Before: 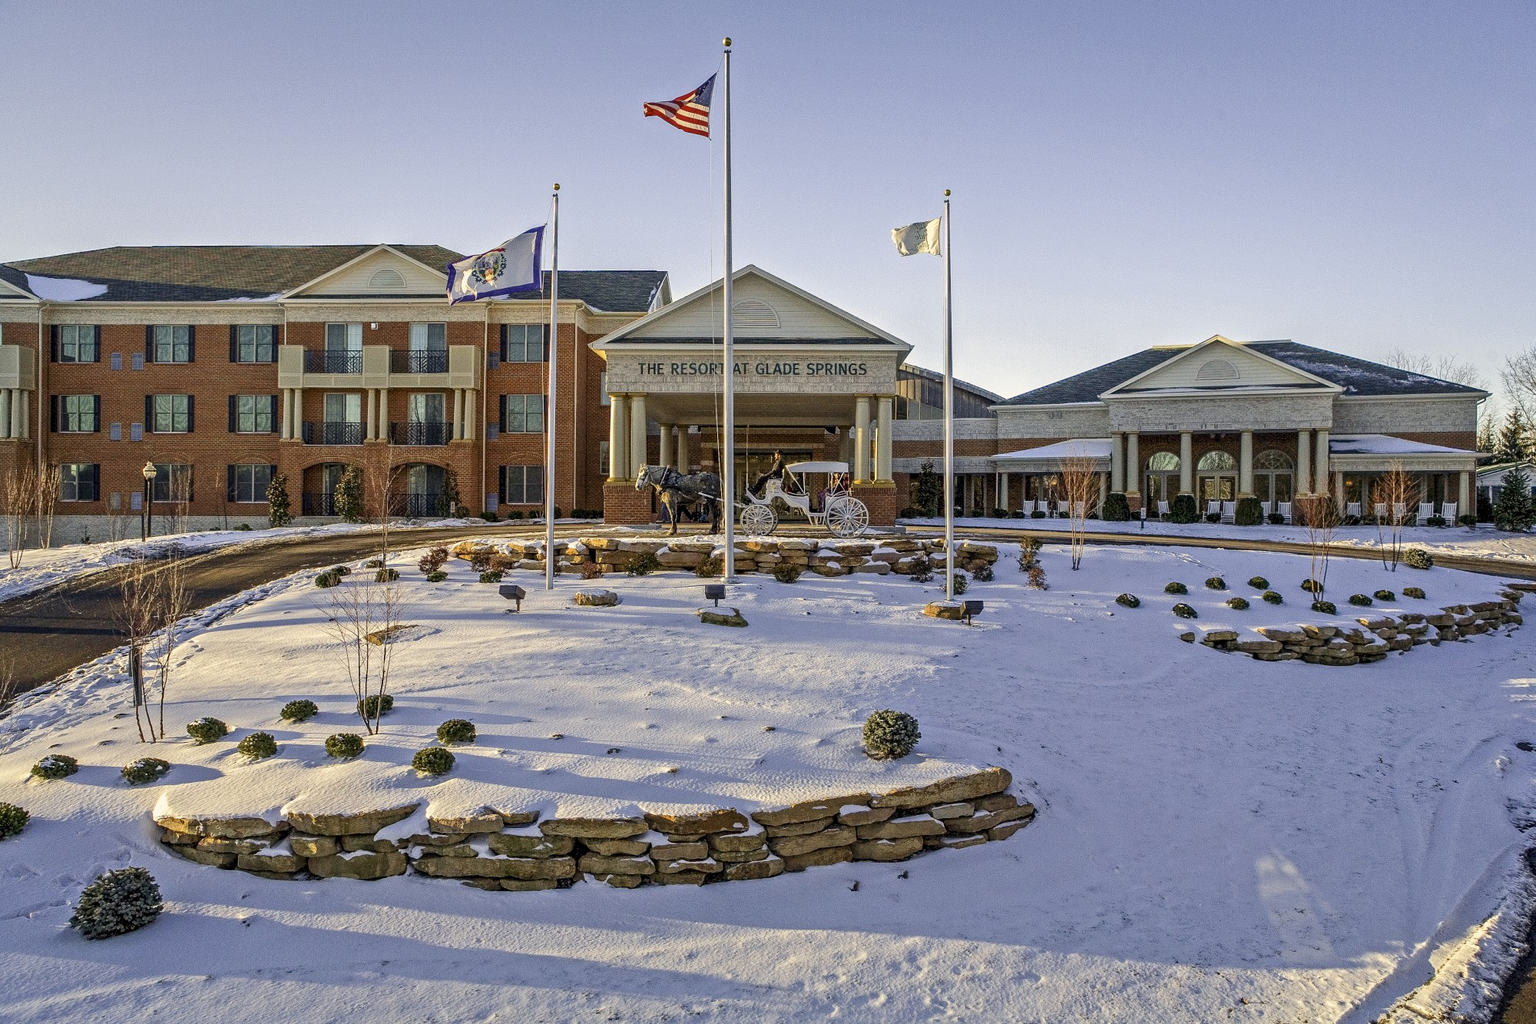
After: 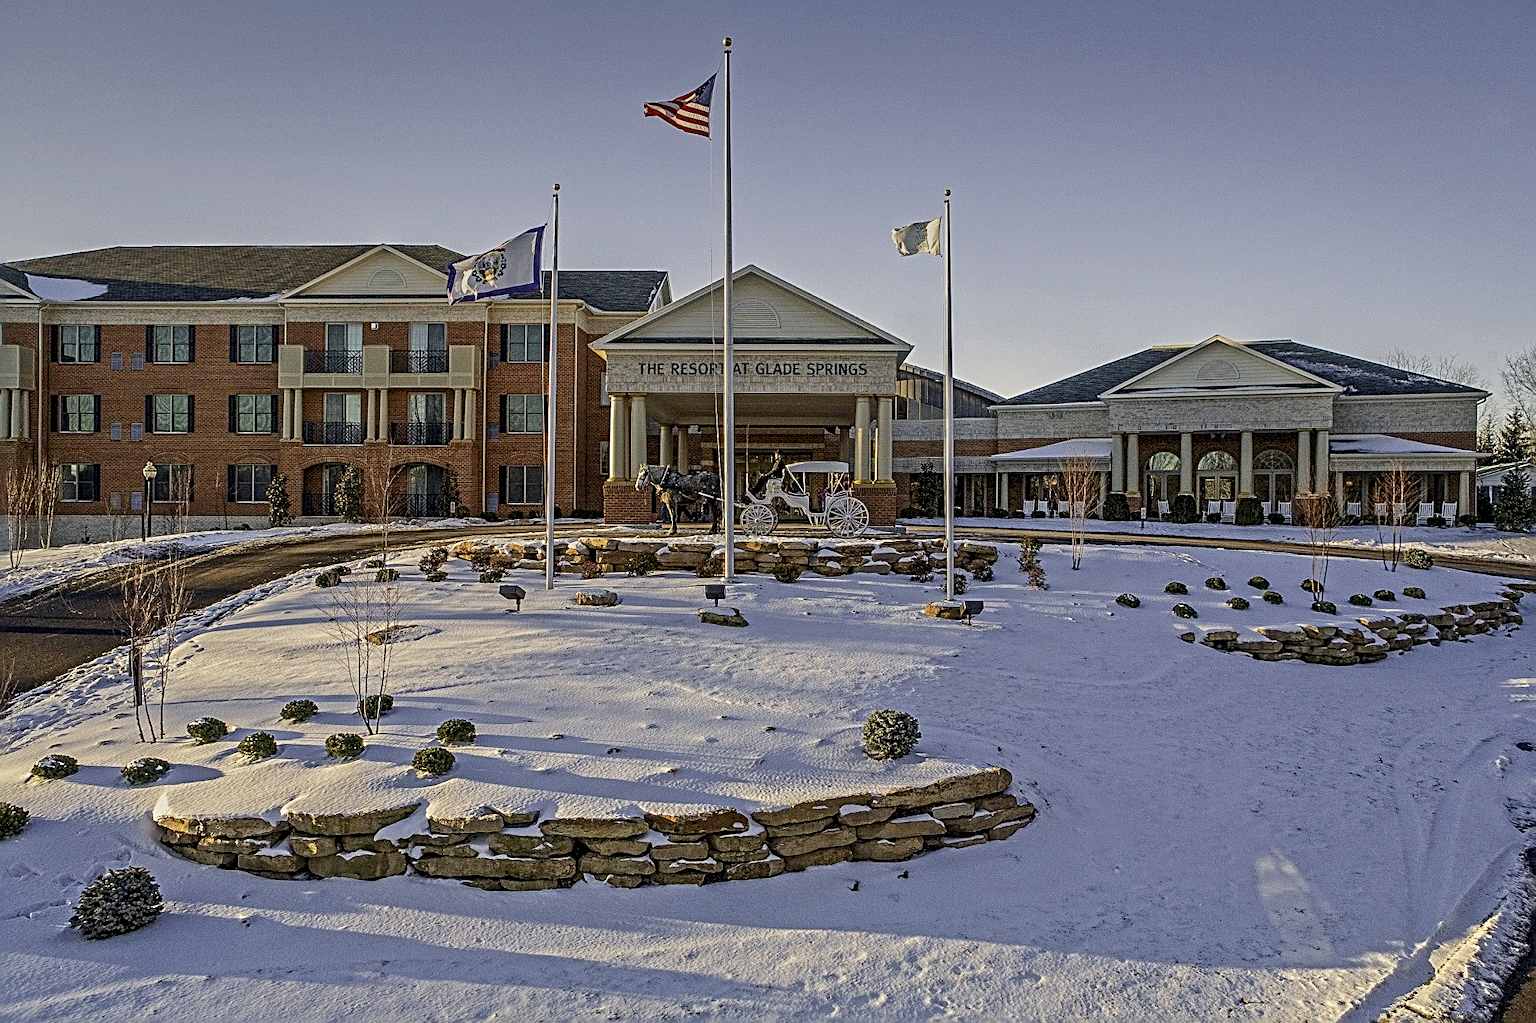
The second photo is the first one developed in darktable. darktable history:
sharpen: radius 3.025, amount 0.757
local contrast: highlights 100%, shadows 100%, detail 120%, midtone range 0.2
graduated density: on, module defaults
exposure: exposure -0.242 EV, compensate highlight preservation false
